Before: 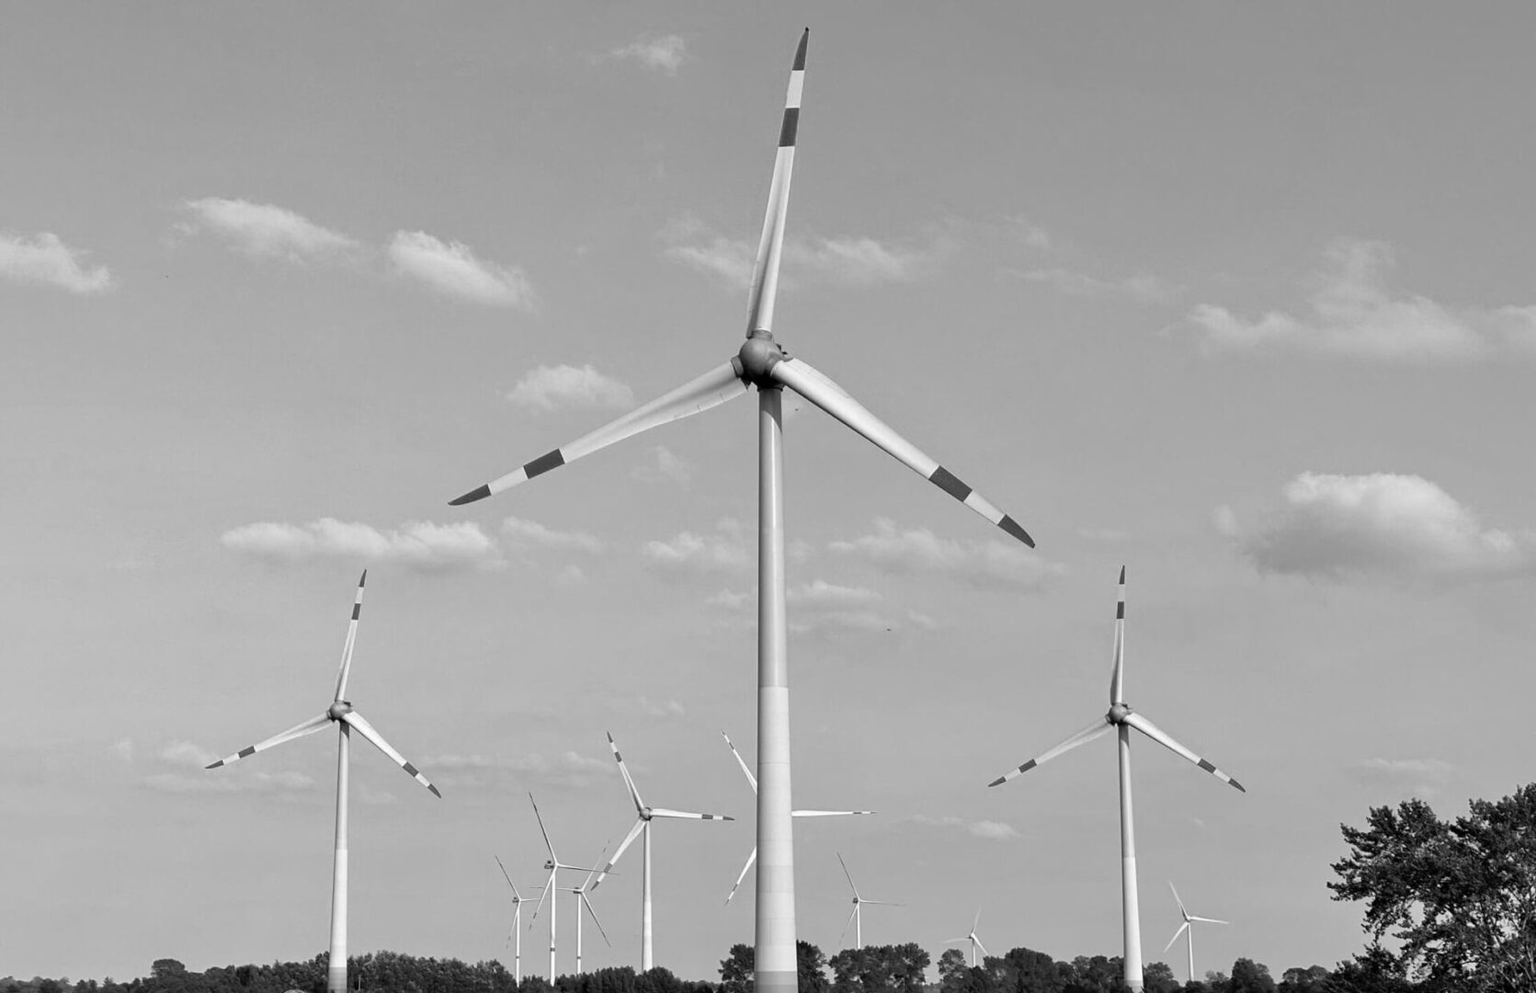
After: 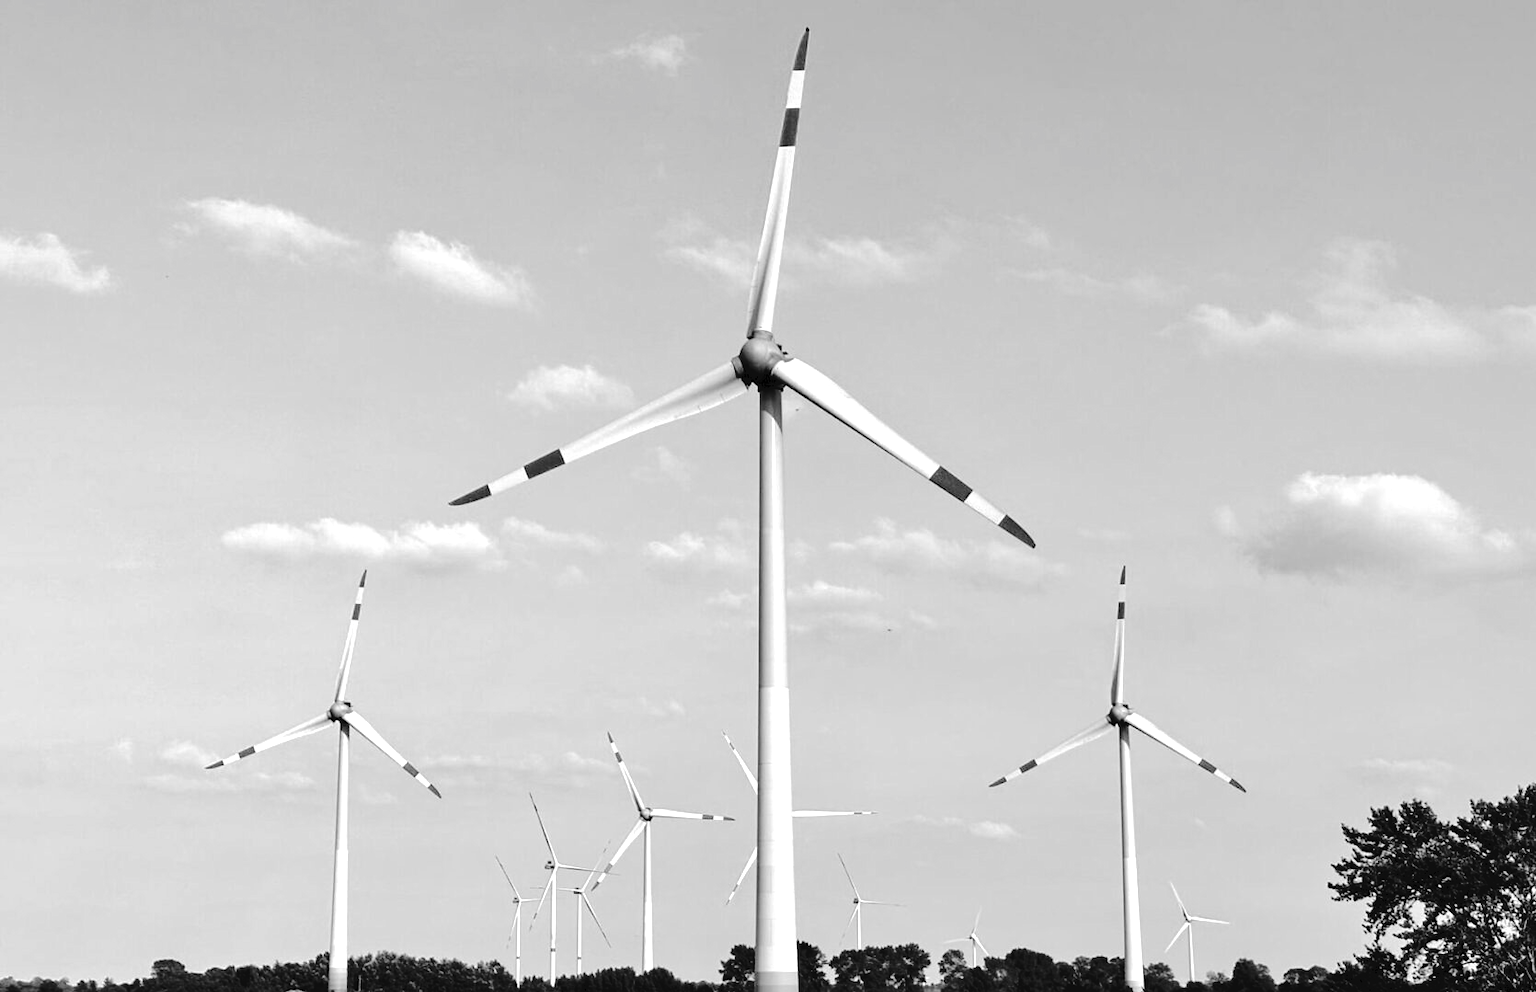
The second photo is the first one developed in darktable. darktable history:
tone equalizer: -8 EV -0.782 EV, -7 EV -0.712 EV, -6 EV -0.579 EV, -5 EV -0.378 EV, -3 EV 0.385 EV, -2 EV 0.6 EV, -1 EV 0.674 EV, +0 EV 0.756 EV, edges refinement/feathering 500, mask exposure compensation -1.24 EV, preserve details no
tone curve: curves: ch0 [(0, 0) (0.003, 0.041) (0.011, 0.042) (0.025, 0.041) (0.044, 0.043) (0.069, 0.048) (0.1, 0.059) (0.136, 0.079) (0.177, 0.107) (0.224, 0.152) (0.277, 0.235) (0.335, 0.331) (0.399, 0.427) (0.468, 0.512) (0.543, 0.595) (0.623, 0.668) (0.709, 0.736) (0.801, 0.813) (0.898, 0.891) (1, 1)], preserve colors none
